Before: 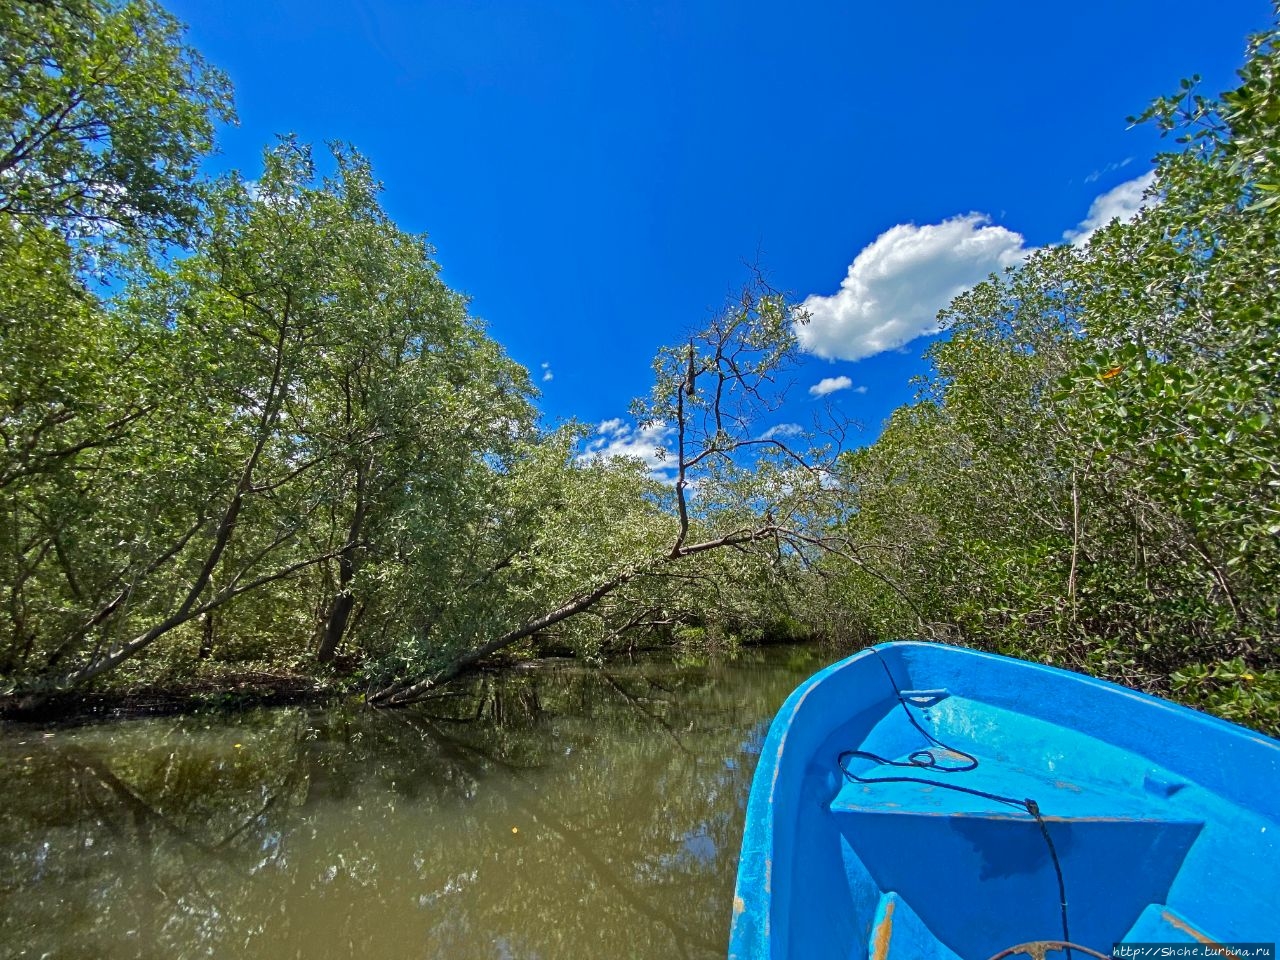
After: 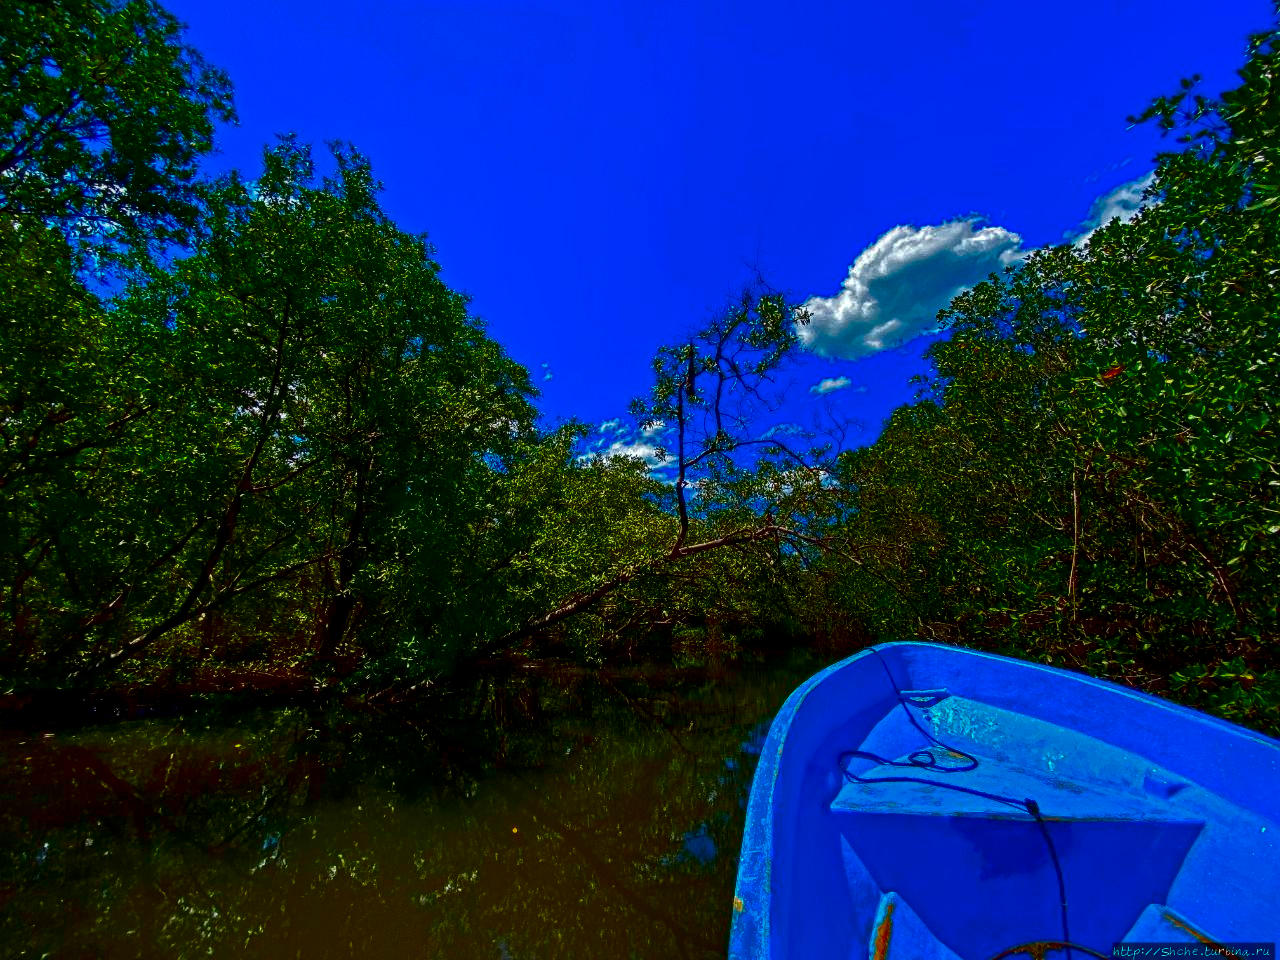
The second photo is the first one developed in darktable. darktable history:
contrast brightness saturation: brightness -0.999, saturation 0.985
local contrast: detail 130%
